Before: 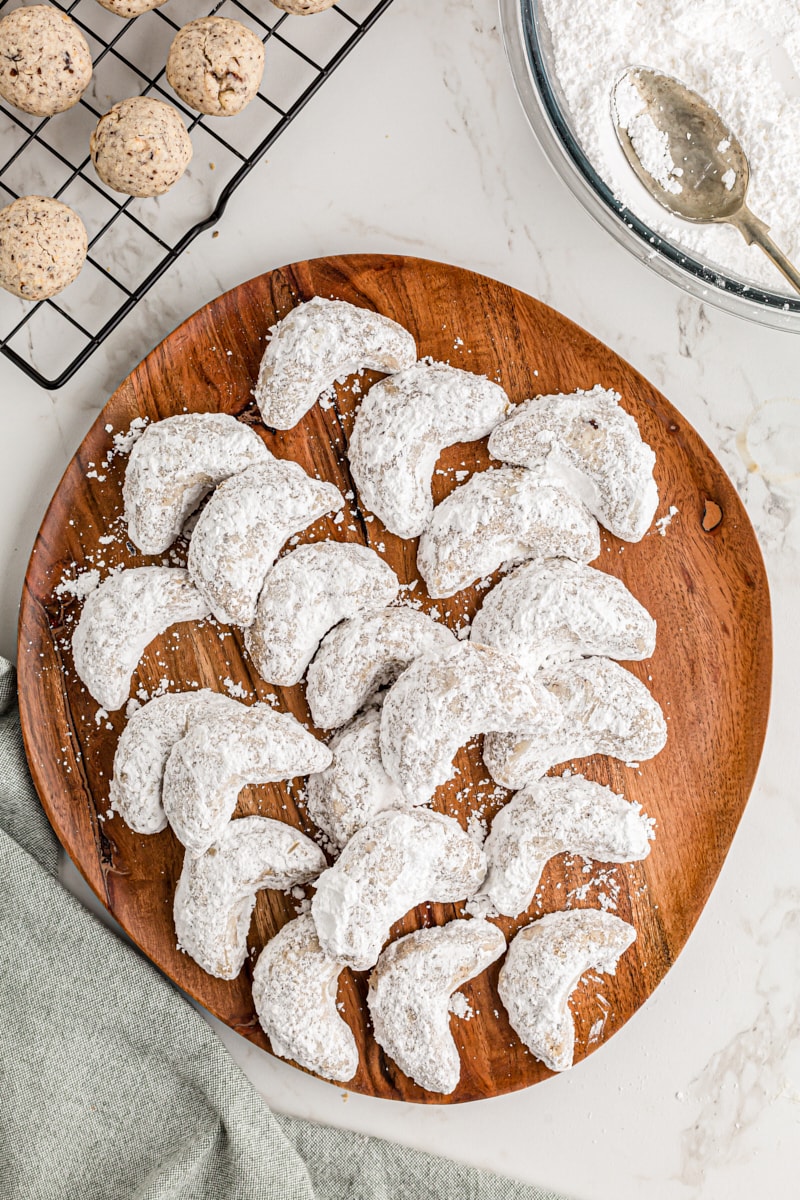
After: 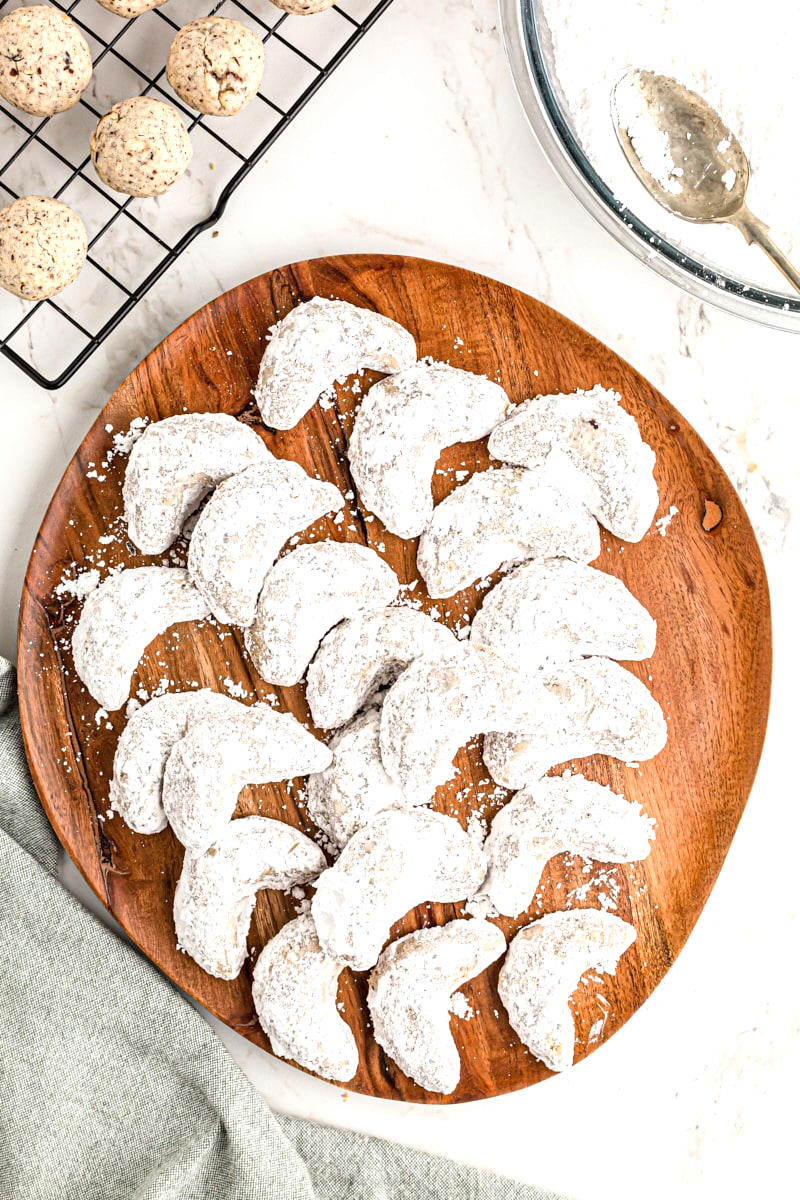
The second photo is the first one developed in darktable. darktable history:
exposure: exposure 0.568 EV, compensate highlight preservation false
